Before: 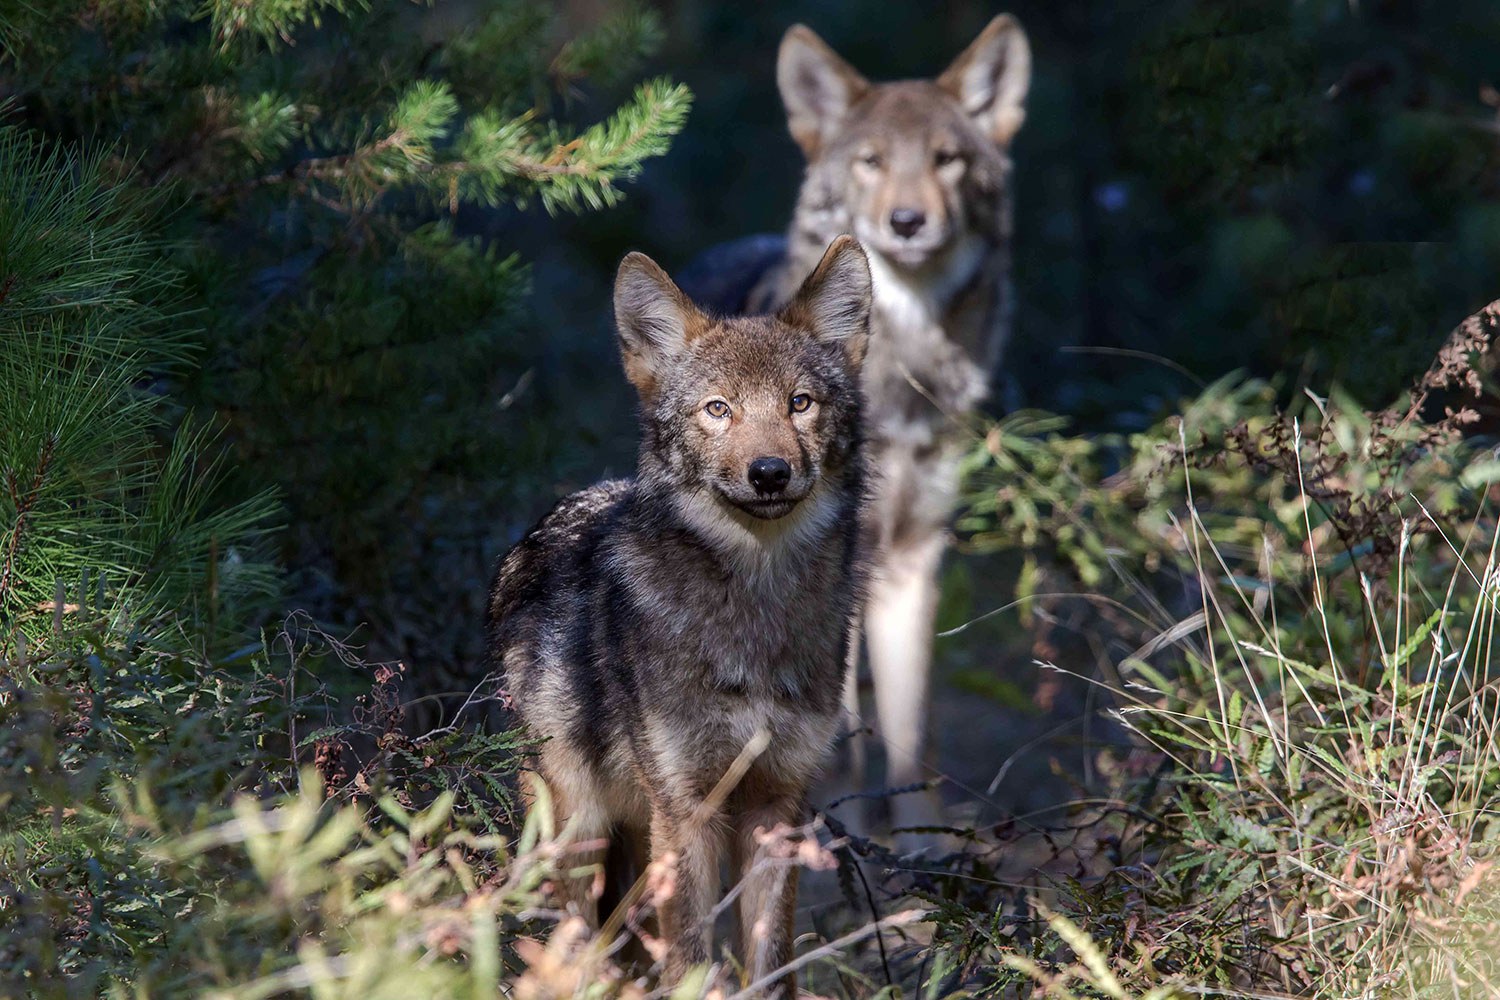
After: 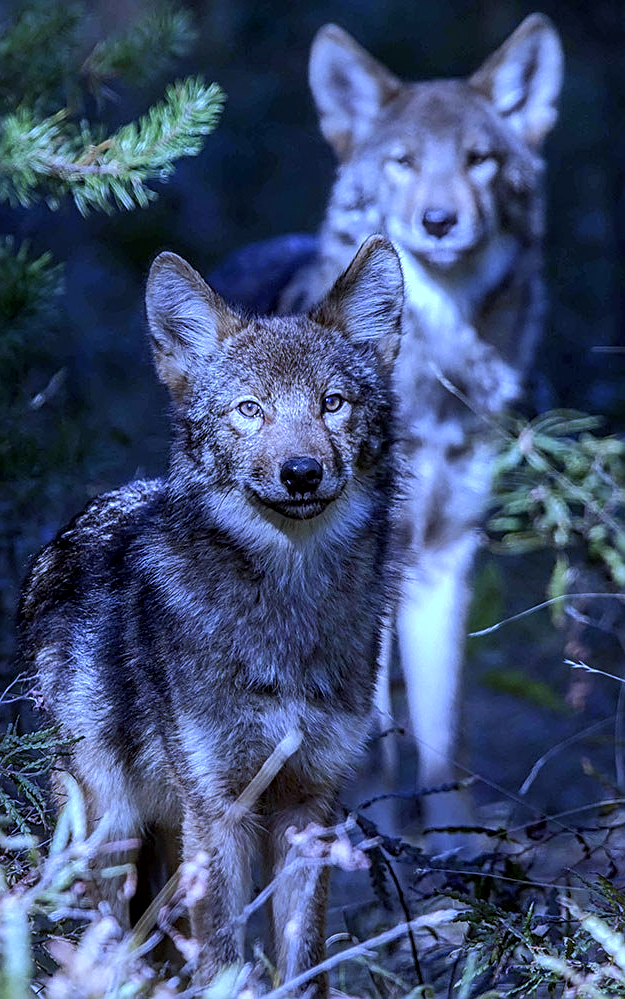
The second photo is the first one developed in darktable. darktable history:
local contrast: on, module defaults
crop: left 31.229%, right 27.105%
sharpen: on, module defaults
white balance: red 0.766, blue 1.537
